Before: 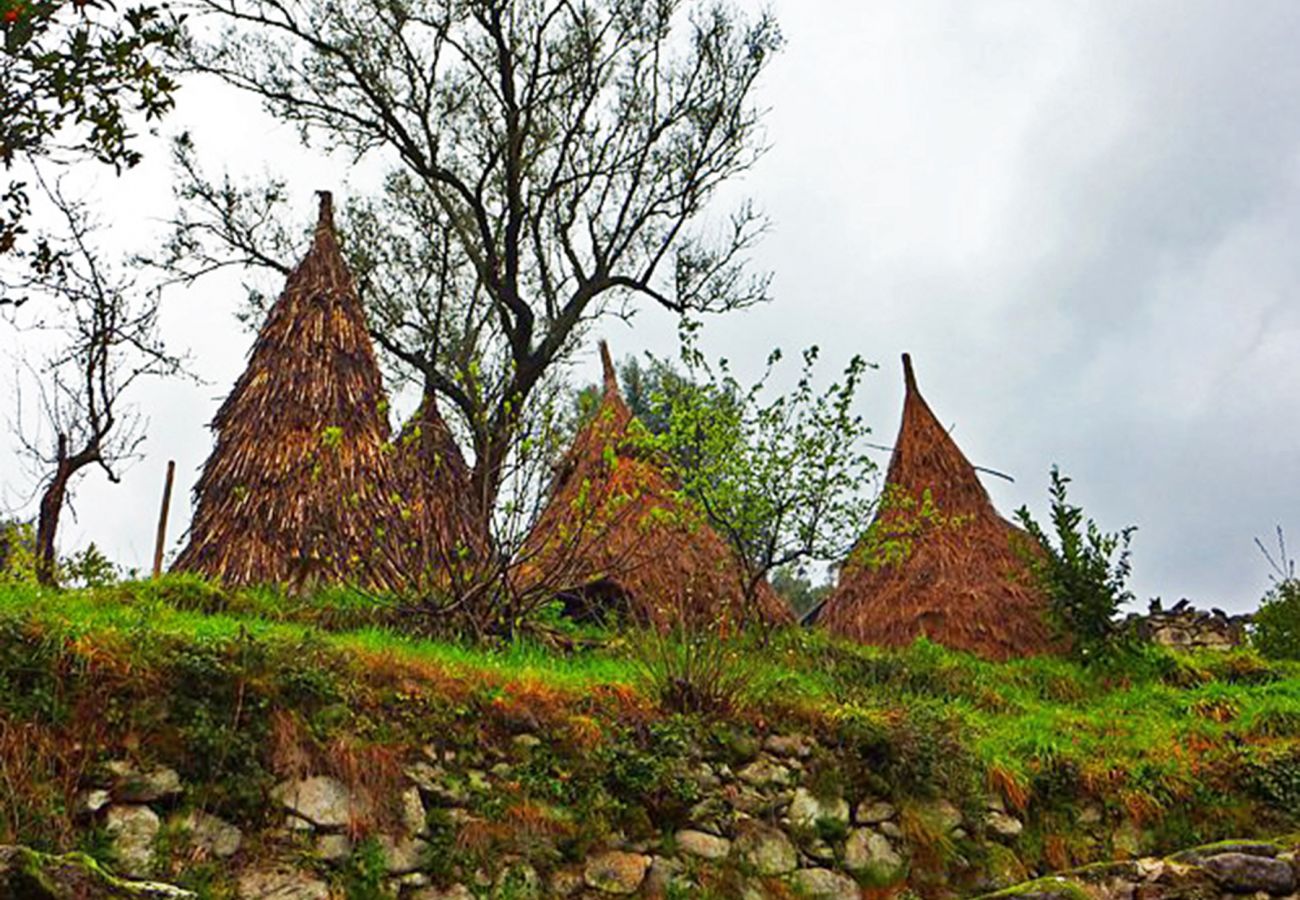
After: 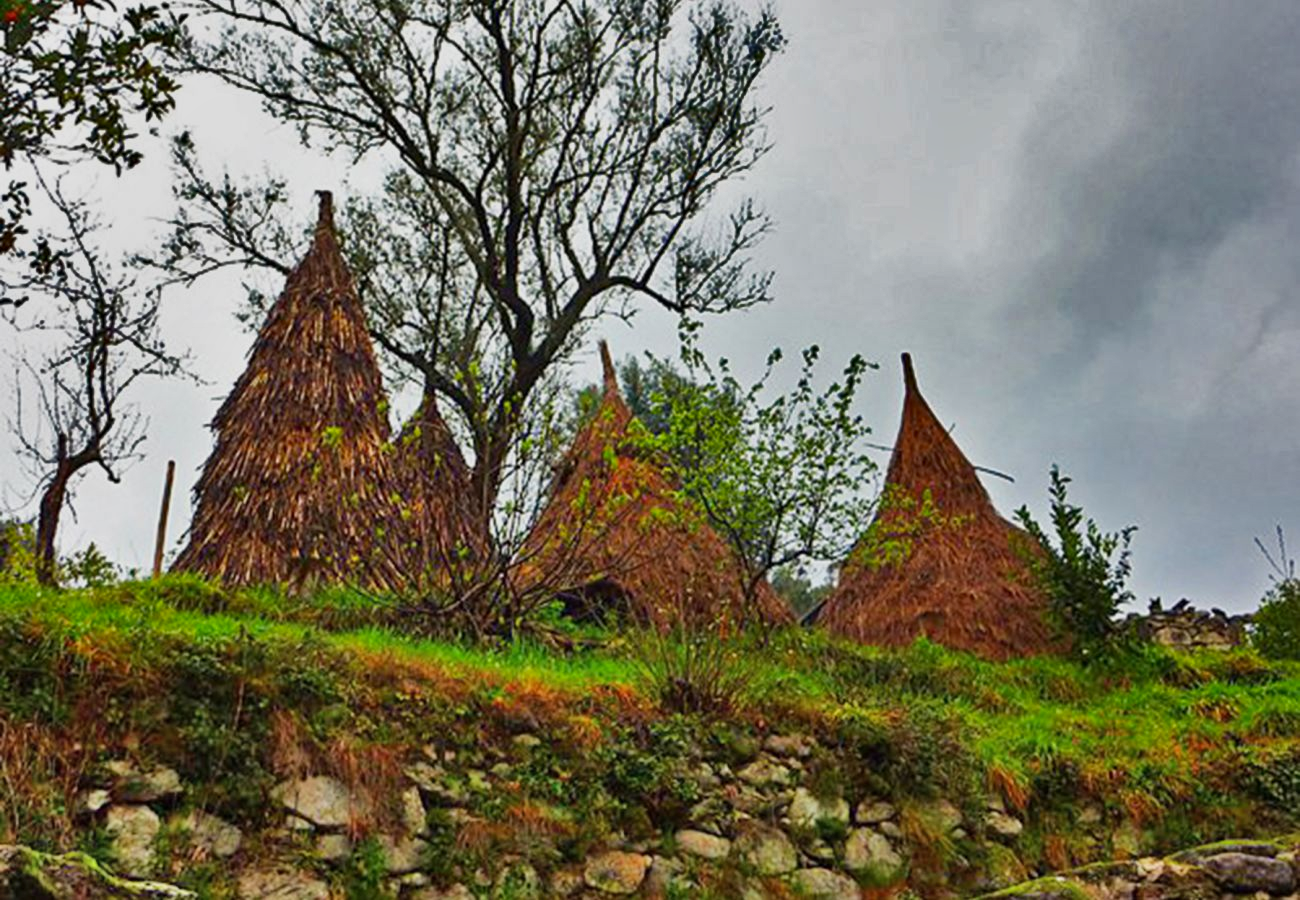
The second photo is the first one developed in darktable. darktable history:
shadows and highlights: shadows 80.74, white point adjustment -9, highlights -61.25, soften with gaussian
